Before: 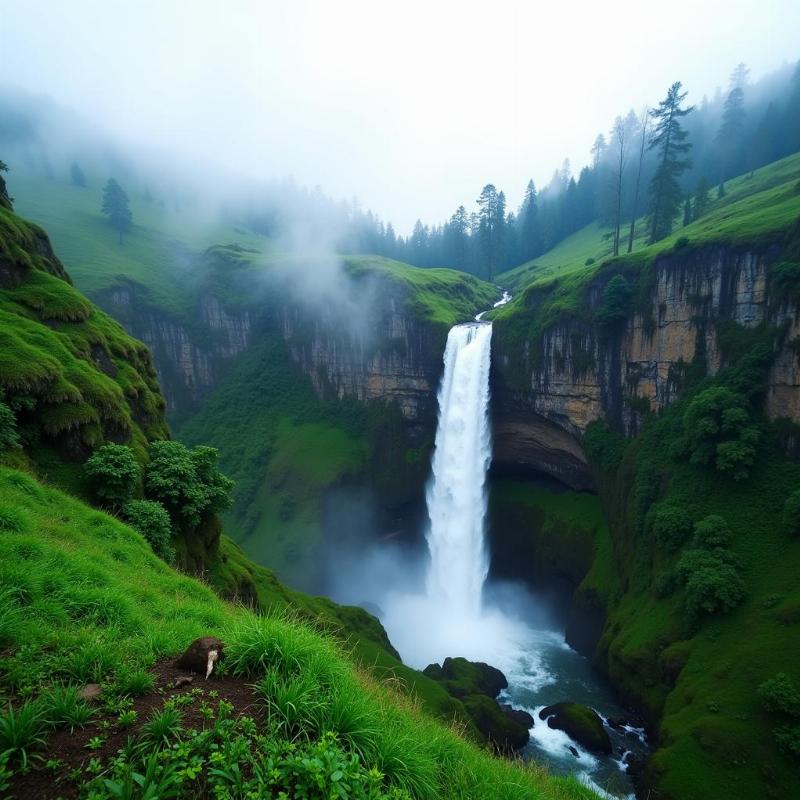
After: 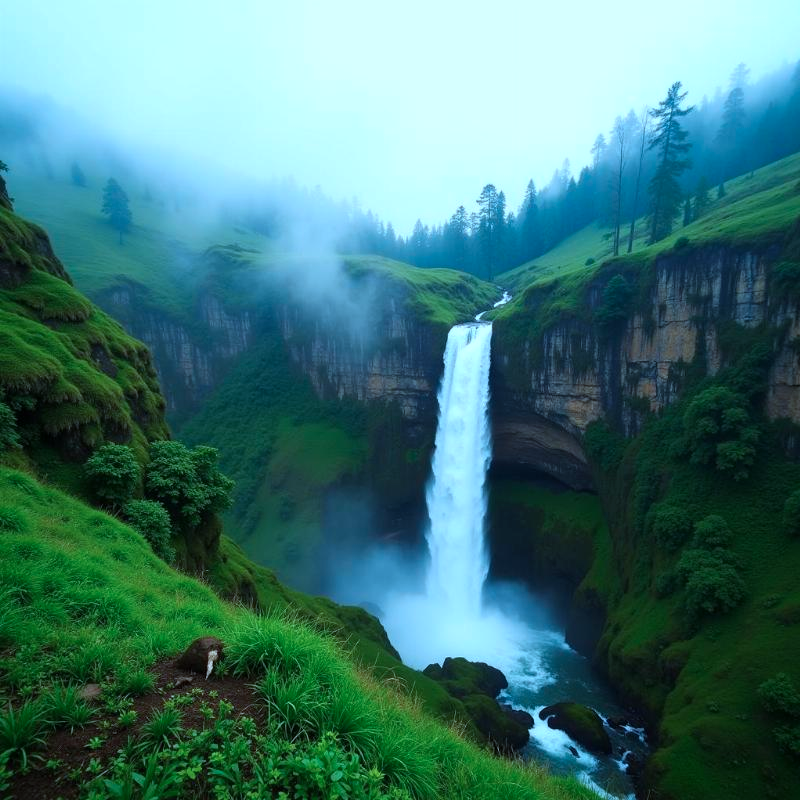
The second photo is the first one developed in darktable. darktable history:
color correction: highlights a* -10.5, highlights b* -19.37
